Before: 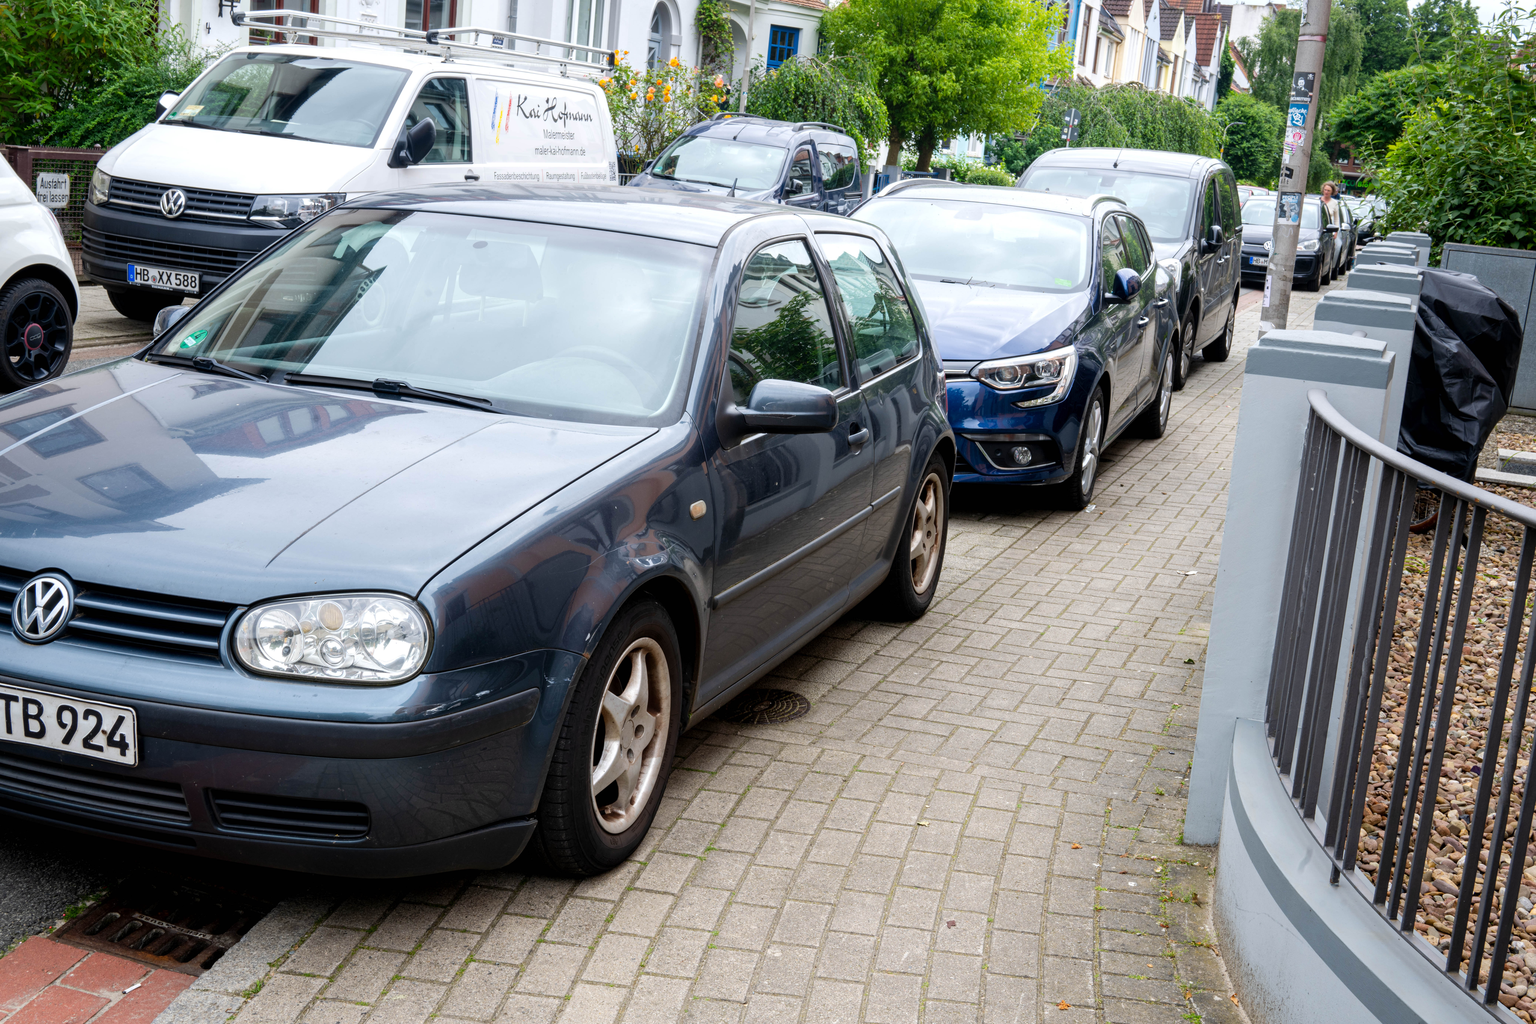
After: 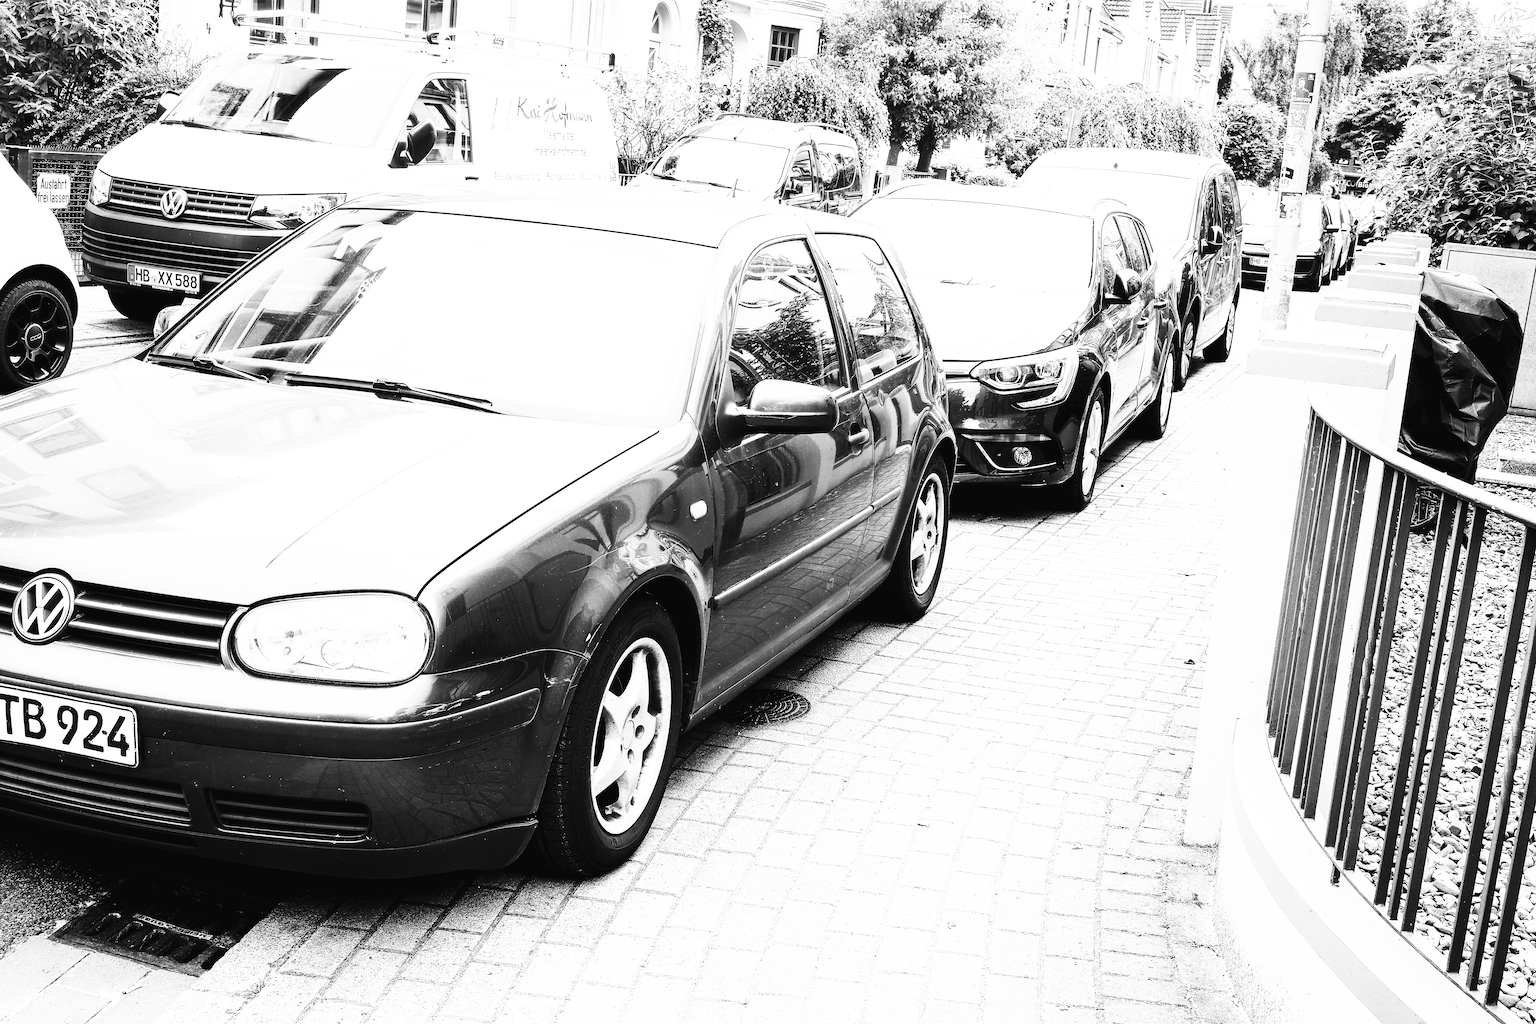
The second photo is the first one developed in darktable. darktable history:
contrast brightness saturation: contrast 0.53, brightness 0.466, saturation -0.996
base curve: curves: ch0 [(0, 0) (0.007, 0.004) (0.027, 0.03) (0.046, 0.07) (0.207, 0.54) (0.442, 0.872) (0.673, 0.972) (1, 1)], preserve colors none
sharpen: amount 1.984
